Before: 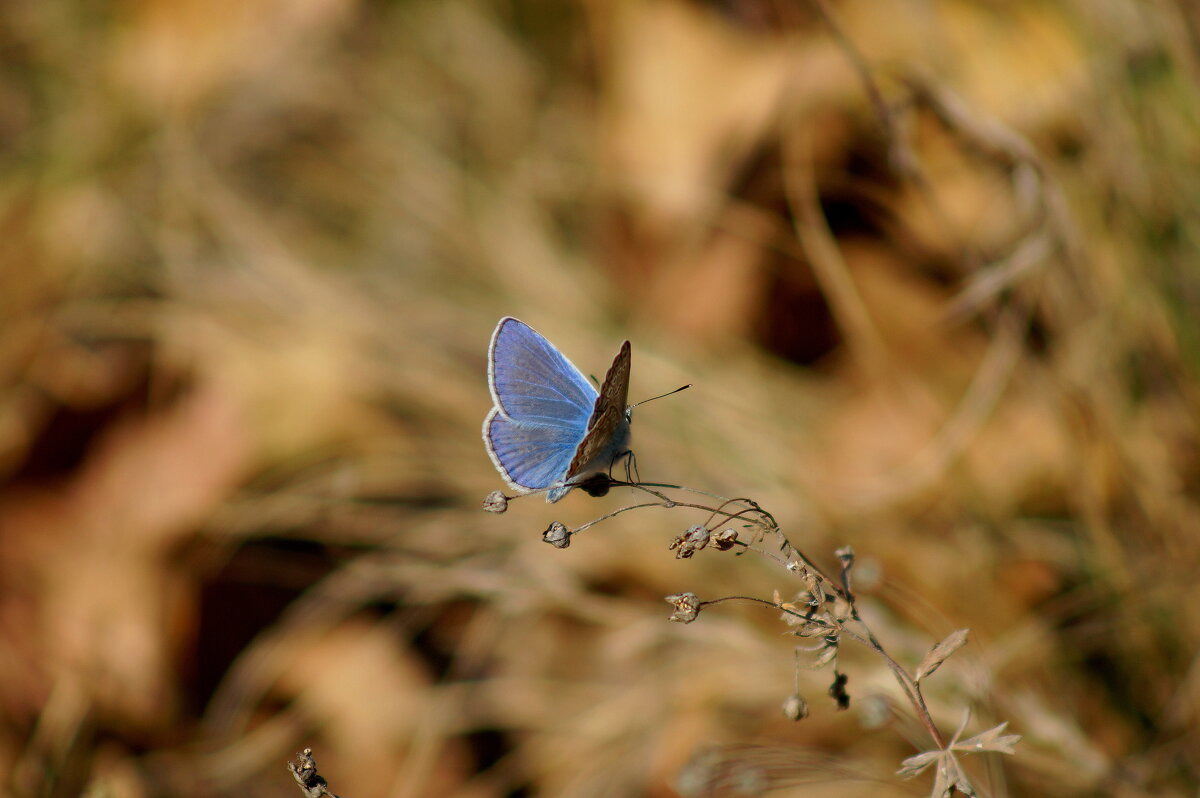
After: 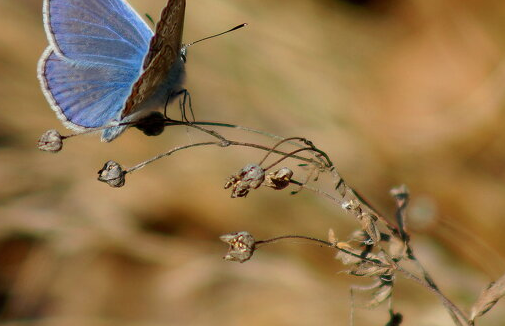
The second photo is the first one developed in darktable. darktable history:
crop: left 37.157%, top 45.285%, right 20.688%, bottom 13.777%
exposure: compensate exposure bias true, compensate highlight preservation false
